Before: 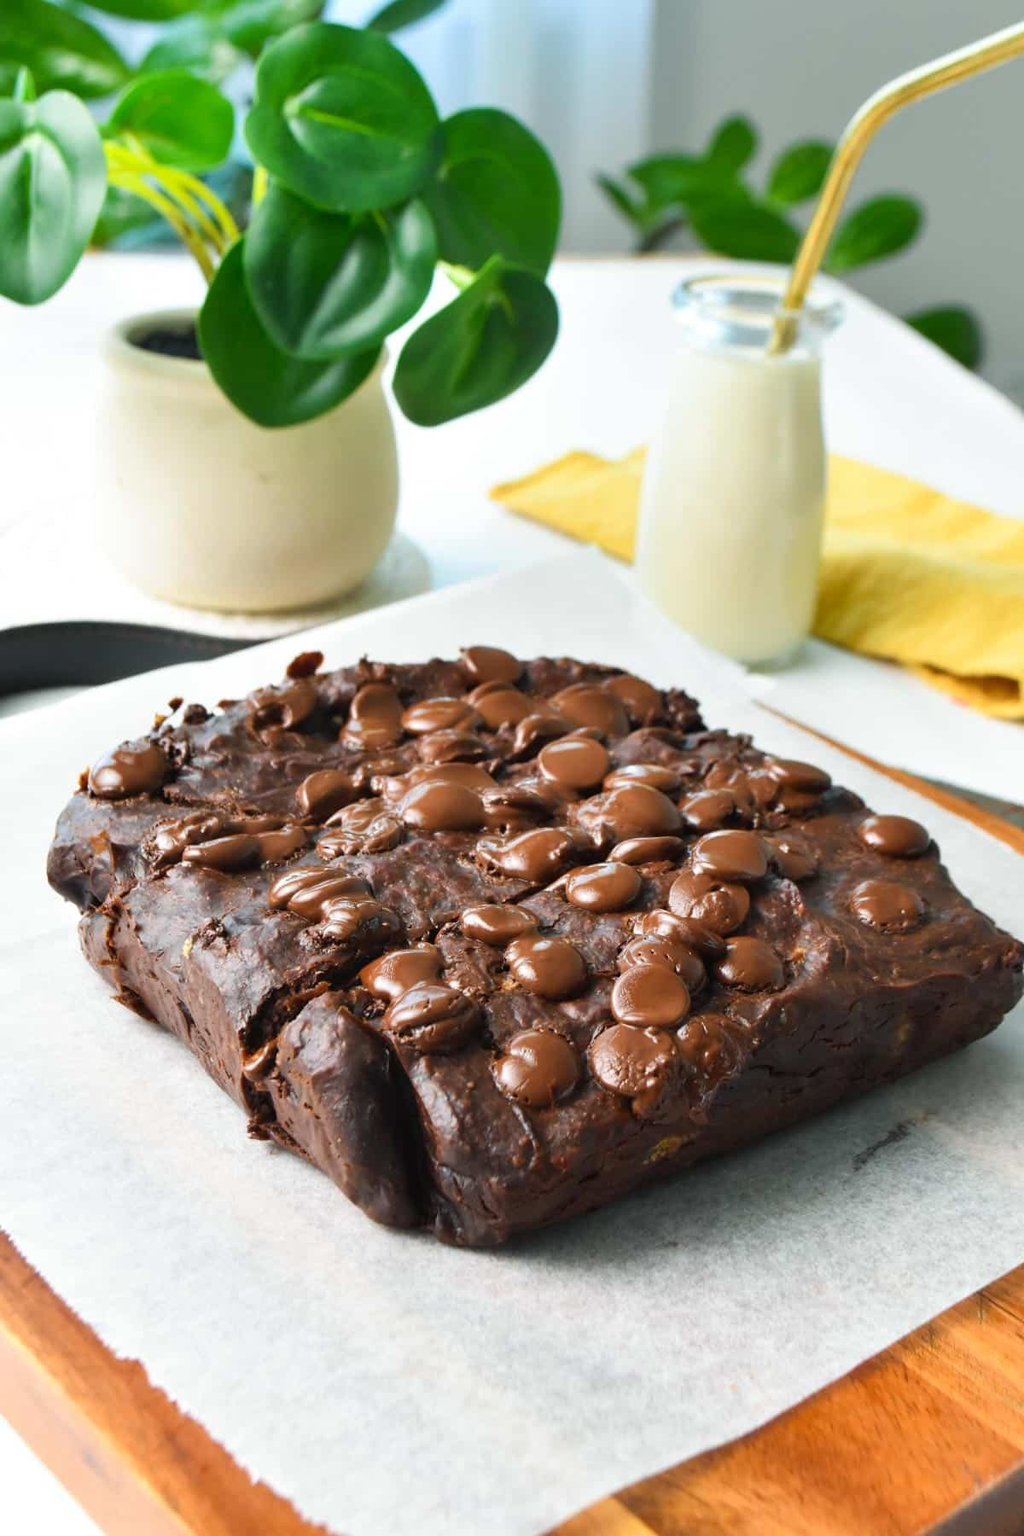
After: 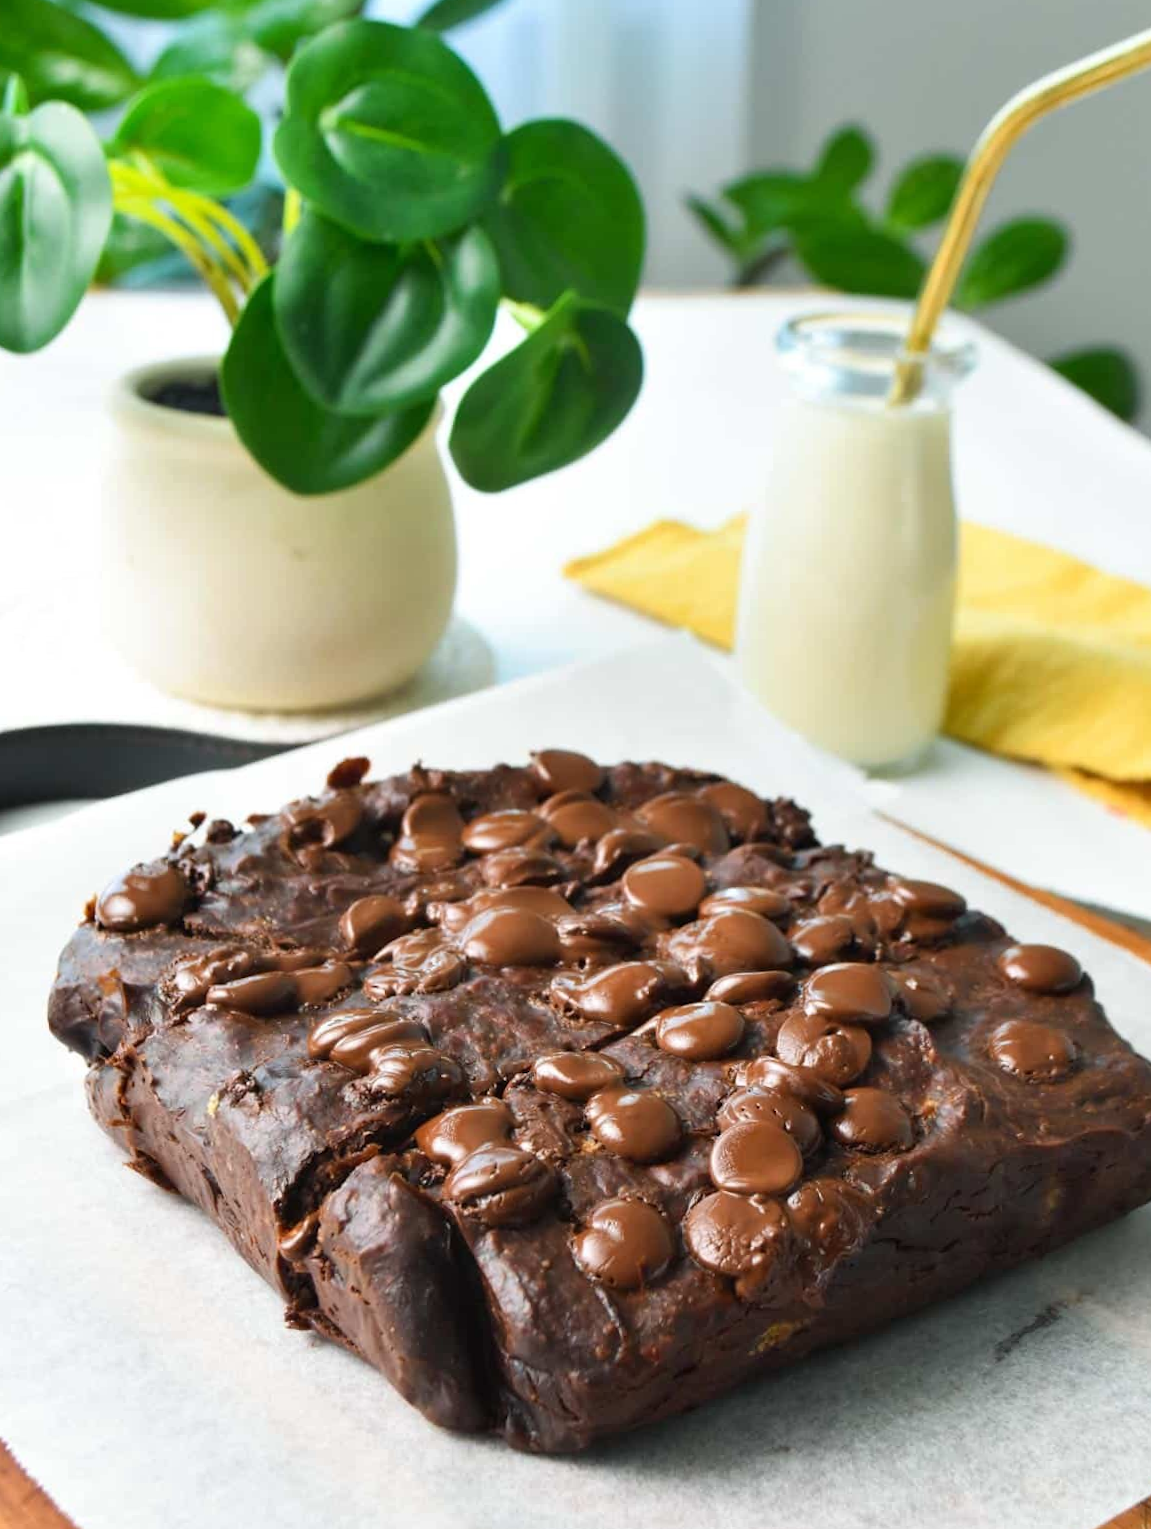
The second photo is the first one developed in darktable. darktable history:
crop and rotate: angle 0.383°, left 0.234%, right 2.816%, bottom 14.188%
